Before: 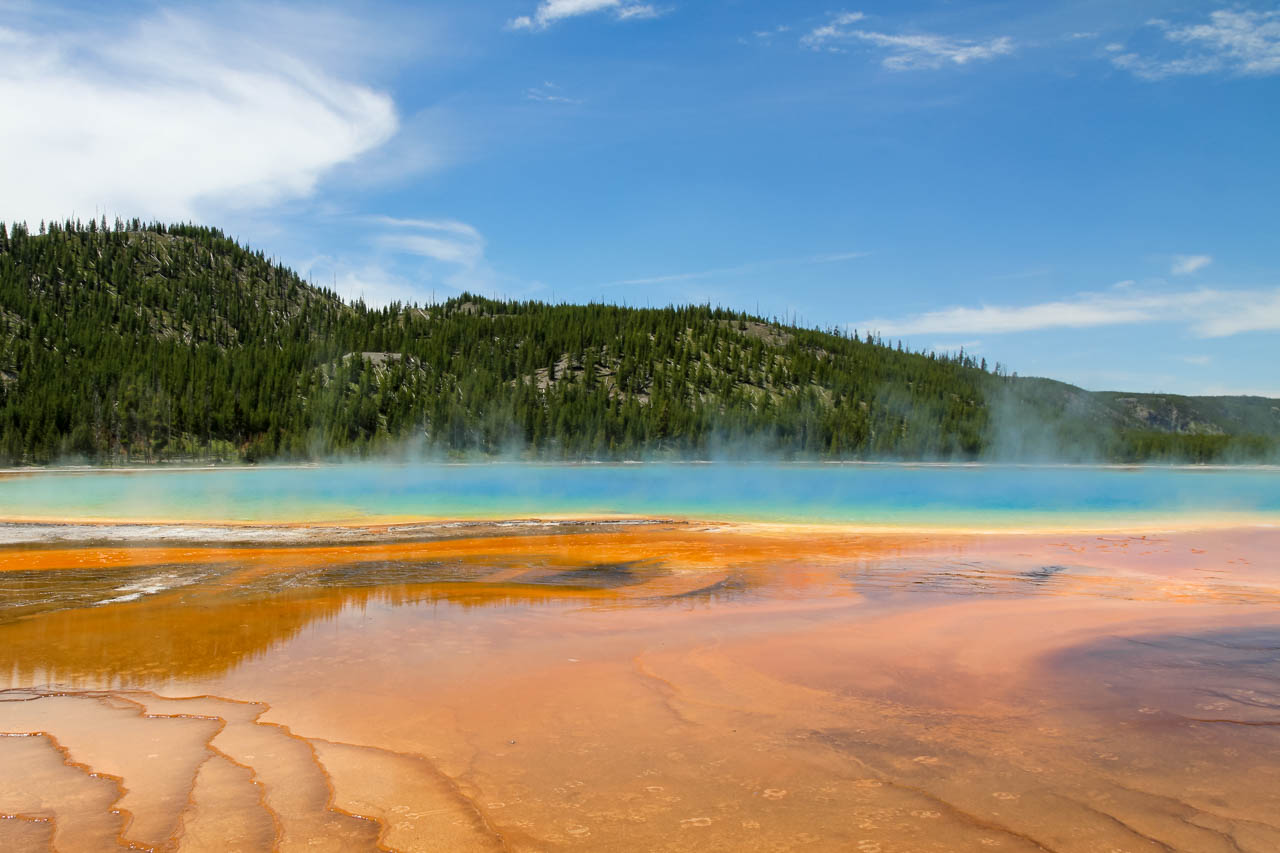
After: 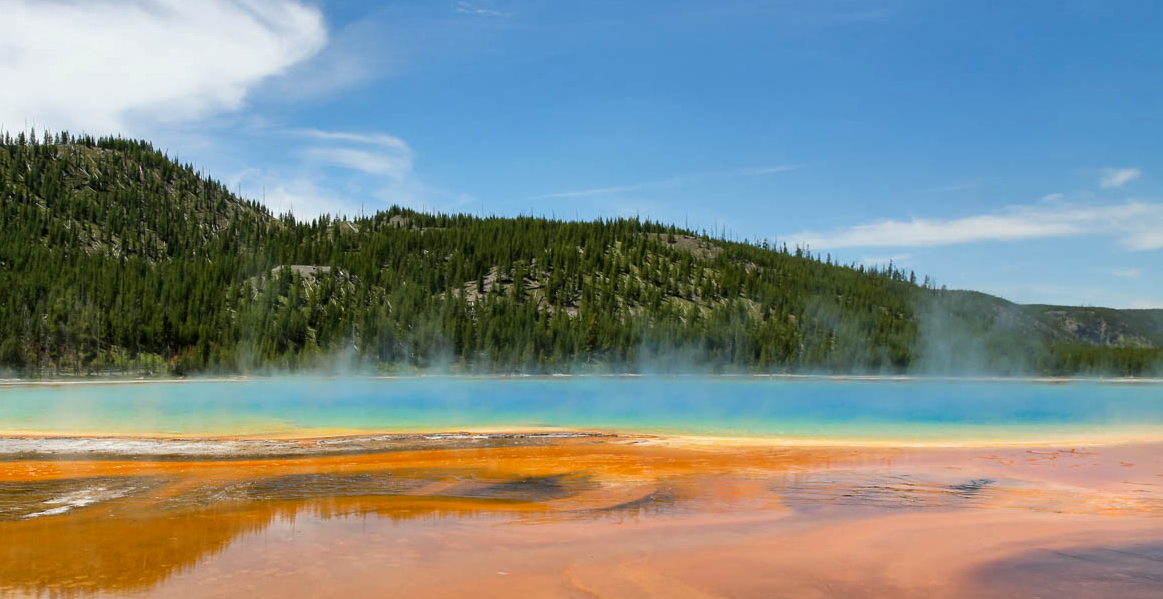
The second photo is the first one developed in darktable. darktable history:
crop: left 5.596%, top 10.314%, right 3.534%, bottom 19.395%
shadows and highlights: soften with gaussian
